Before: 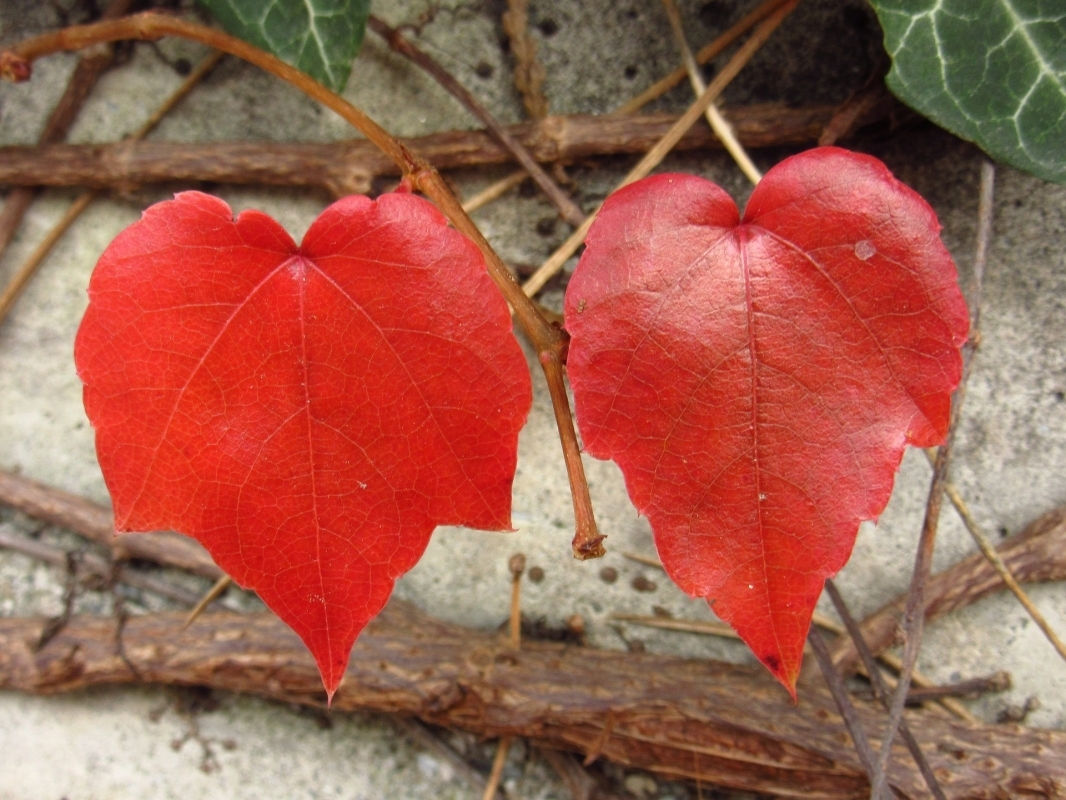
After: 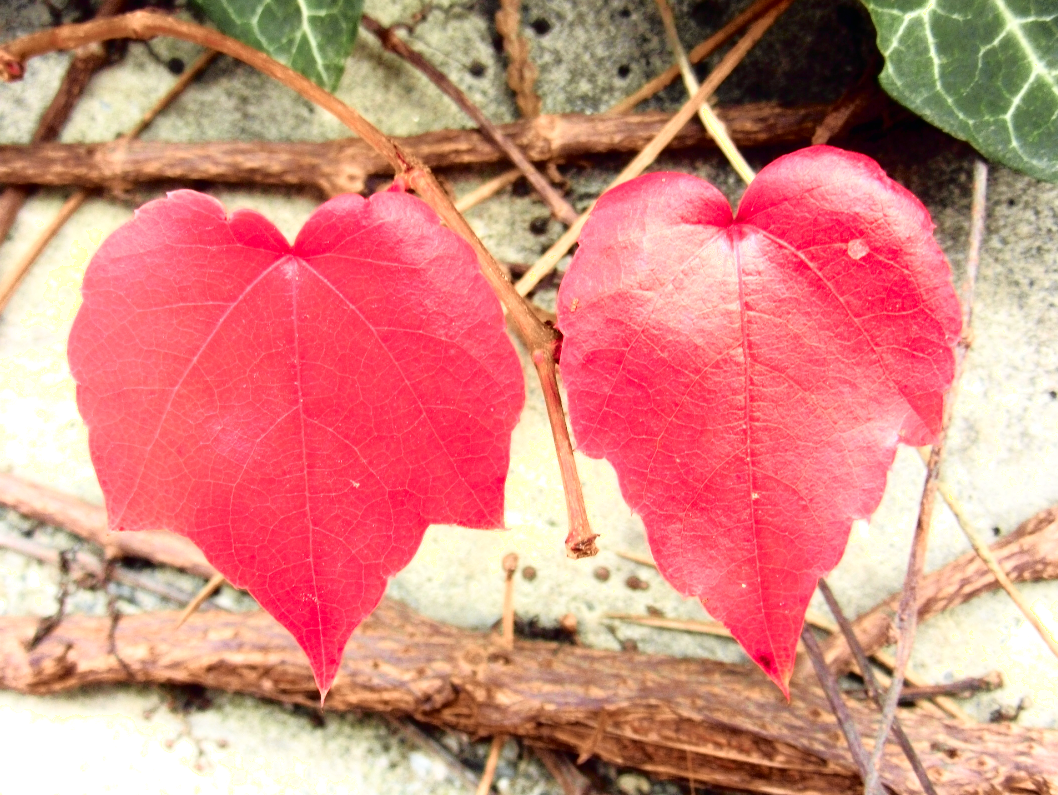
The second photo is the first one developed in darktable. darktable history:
crop and rotate: left 0.732%, top 0.195%, bottom 0.396%
shadows and highlights: shadows -62.53, white point adjustment -5.18, highlights 59.64
exposure: black level correction 0, exposure 1 EV, compensate exposure bias true, compensate highlight preservation false
tone curve: curves: ch0 [(0, 0) (0.081, 0.044) (0.192, 0.125) (0.283, 0.238) (0.416, 0.449) (0.495, 0.524) (0.686, 0.743) (0.826, 0.865) (0.978, 0.988)]; ch1 [(0, 0) (0.161, 0.092) (0.35, 0.33) (0.392, 0.392) (0.427, 0.426) (0.479, 0.472) (0.505, 0.497) (0.521, 0.514) (0.547, 0.568) (0.579, 0.597) (0.625, 0.627) (0.678, 0.733) (1, 1)]; ch2 [(0, 0) (0.346, 0.362) (0.404, 0.427) (0.502, 0.495) (0.531, 0.523) (0.549, 0.554) (0.582, 0.596) (0.629, 0.642) (0.717, 0.678) (1, 1)], color space Lab, independent channels, preserve colors none
